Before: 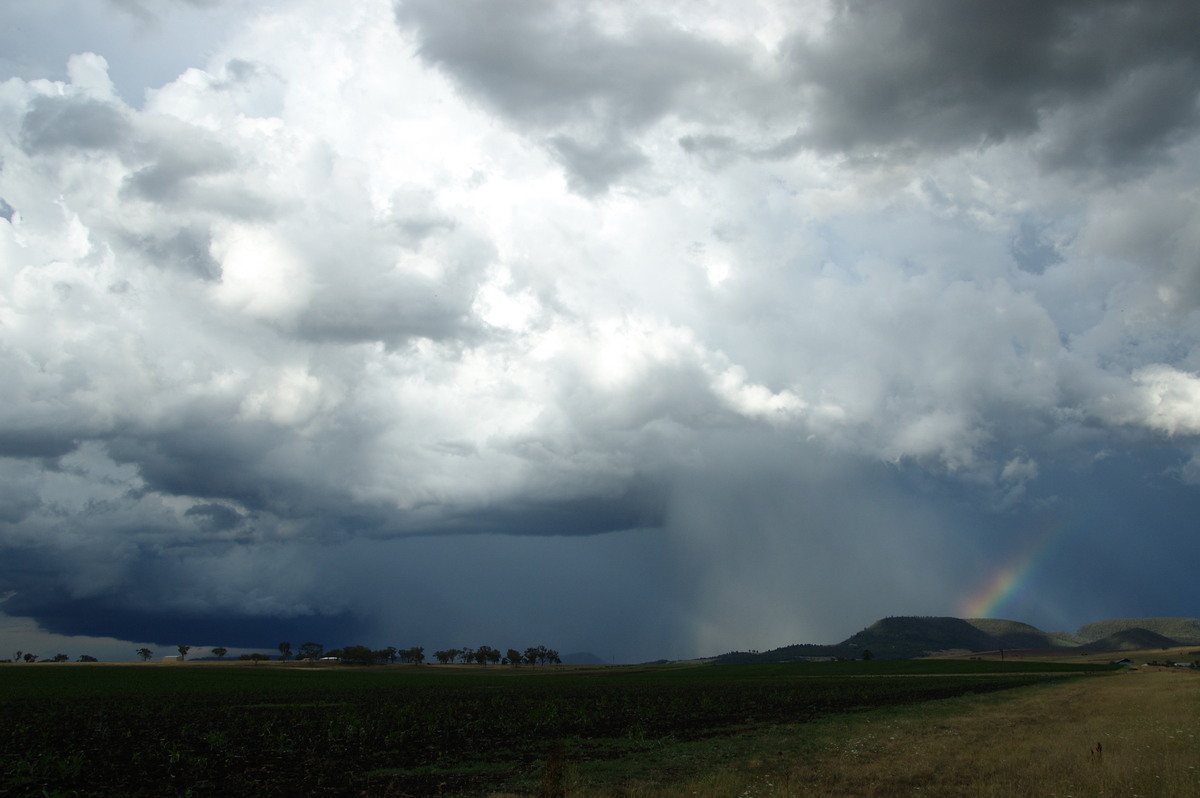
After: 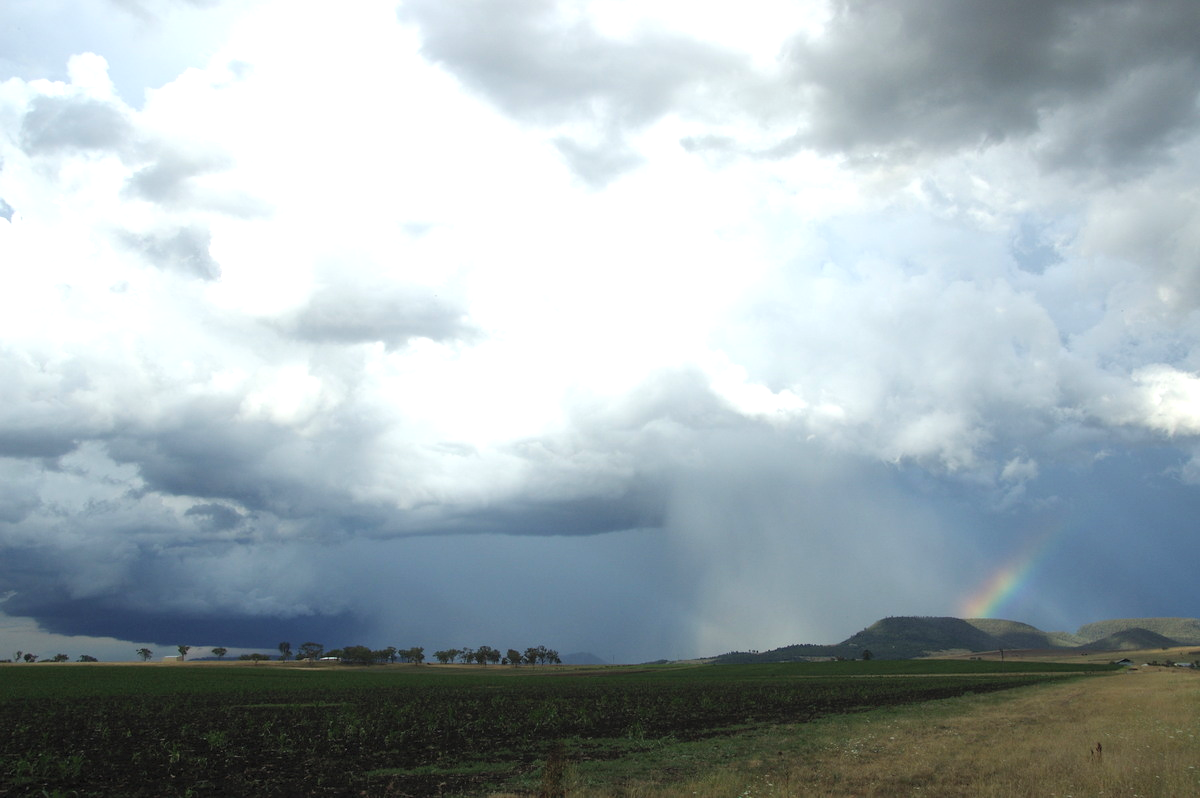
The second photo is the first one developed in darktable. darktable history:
contrast brightness saturation: brightness 0.15
white balance: emerald 1
exposure: black level correction 0, exposure 0.7 EV, compensate exposure bias true, compensate highlight preservation false
